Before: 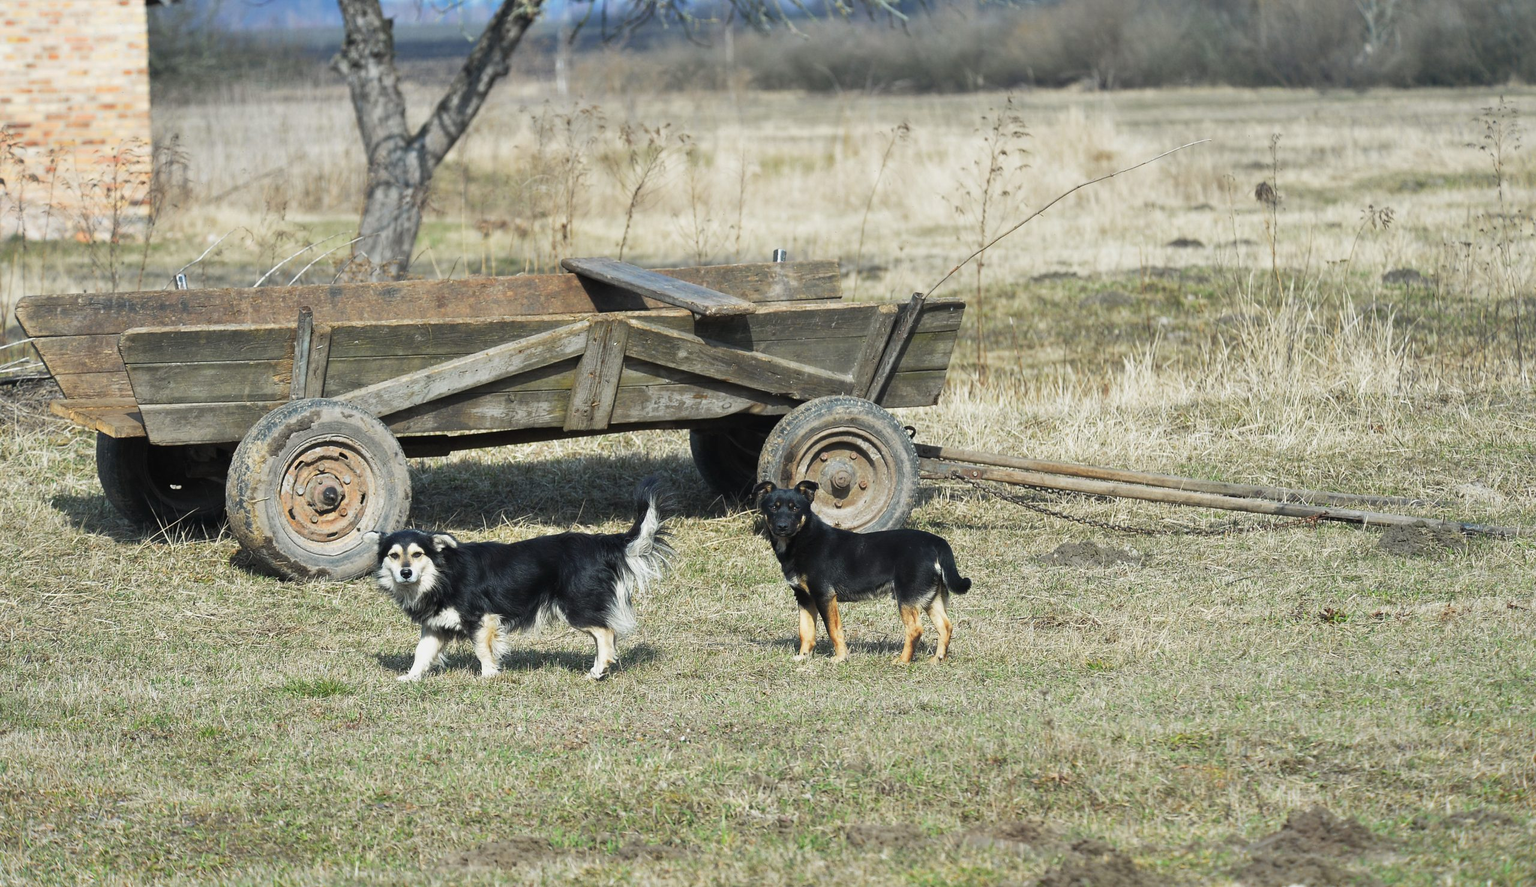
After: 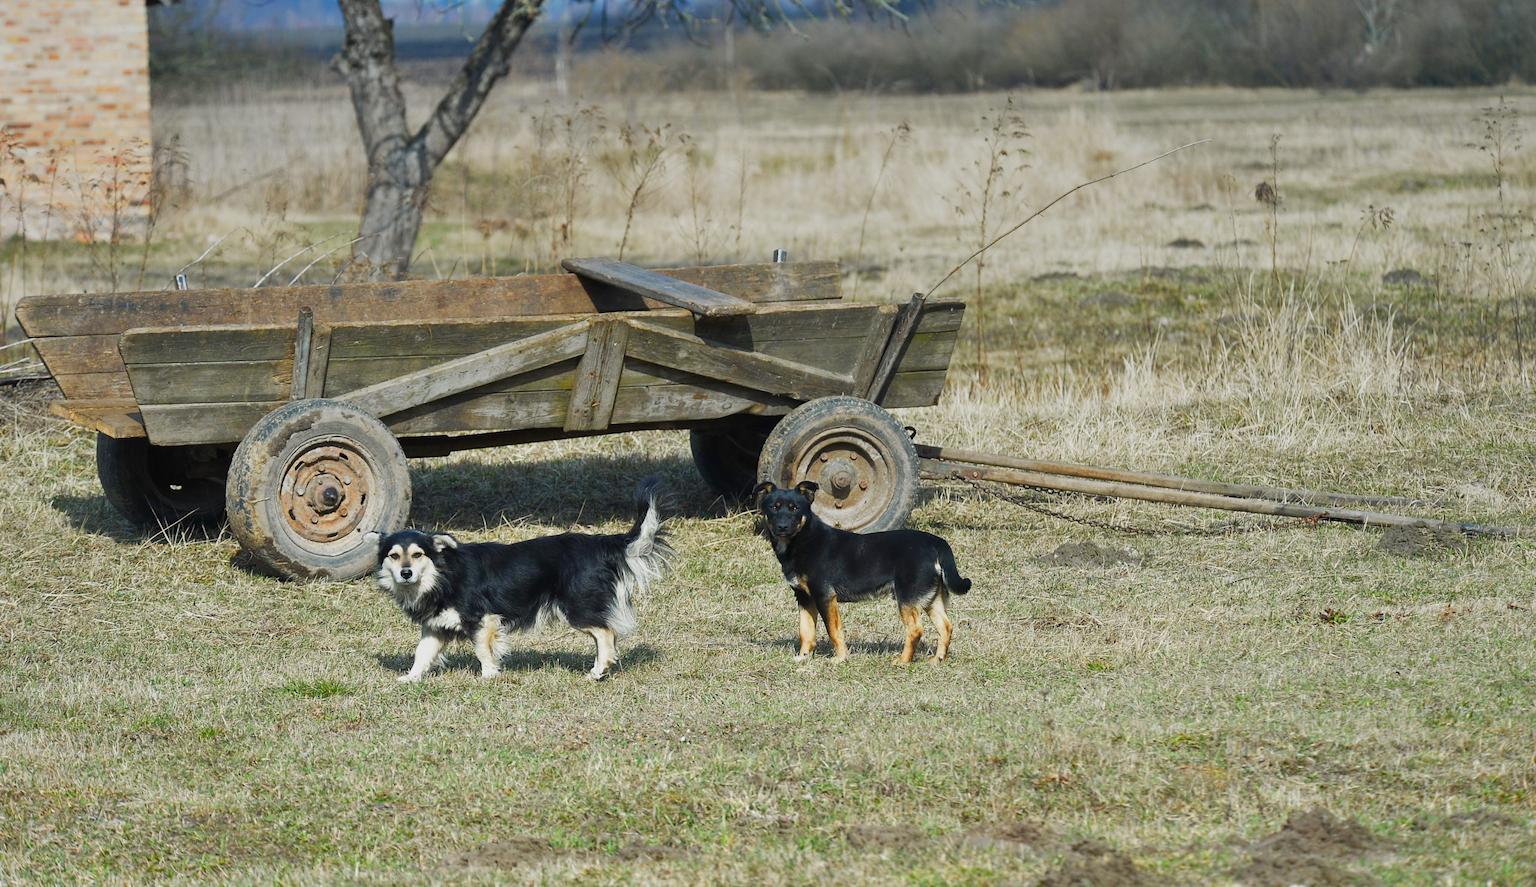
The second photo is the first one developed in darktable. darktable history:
graduated density: on, module defaults
color balance rgb: perceptual saturation grading › global saturation 20%, perceptual saturation grading › highlights -25%, perceptual saturation grading › shadows 50%
